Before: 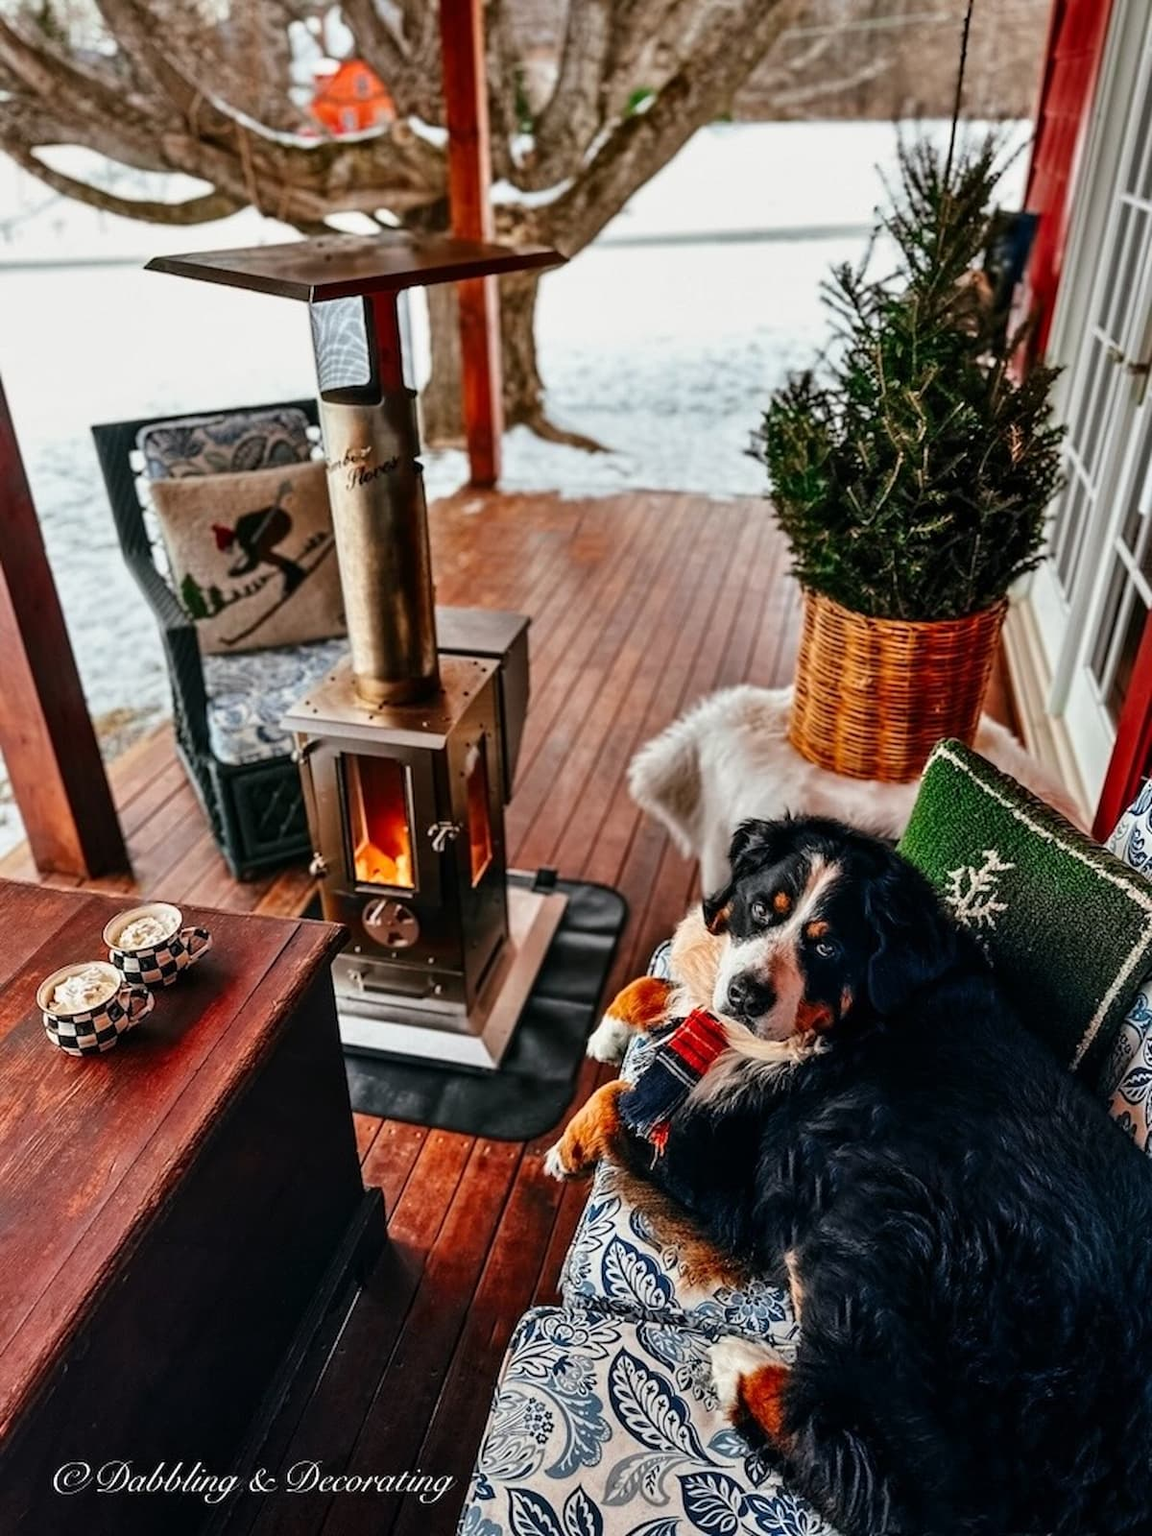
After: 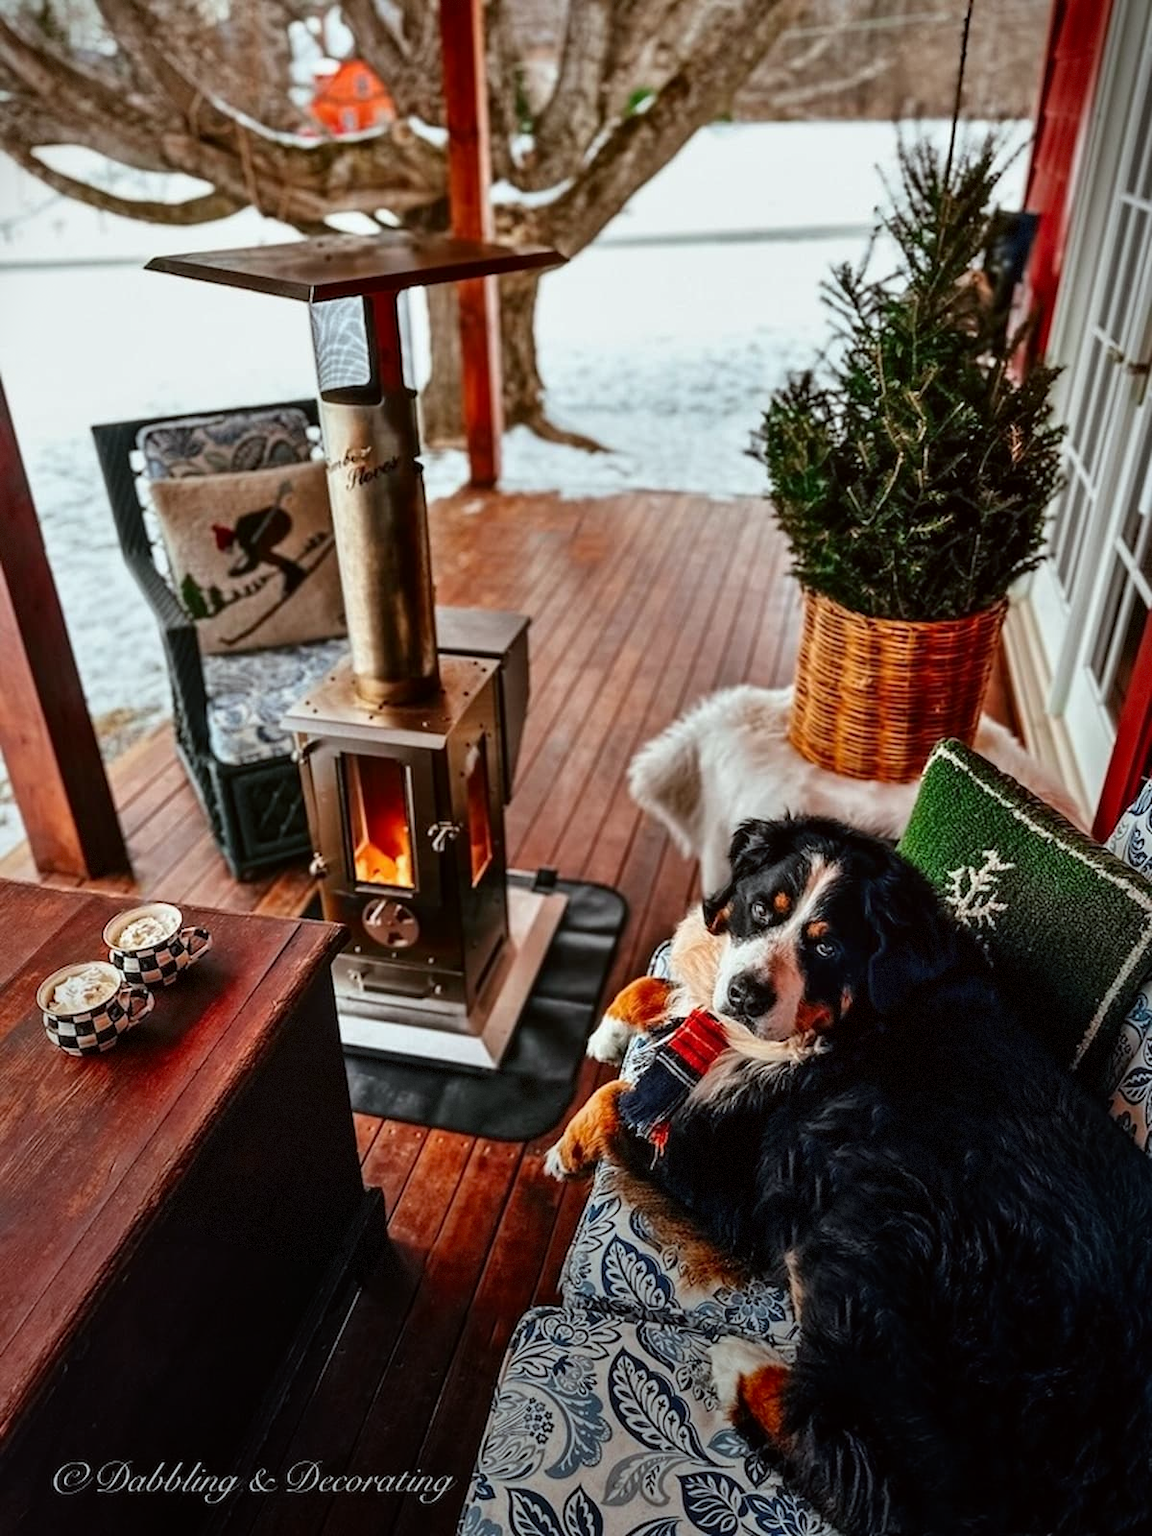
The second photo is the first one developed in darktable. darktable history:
vignetting: fall-off start 68.33%, fall-off radius 30%, saturation 0.042, center (-0.066, -0.311), width/height ratio 0.992, shape 0.85, dithering 8-bit output
tone equalizer: on, module defaults
color correction: highlights a* -2.73, highlights b* -2.09, shadows a* 2.41, shadows b* 2.73
